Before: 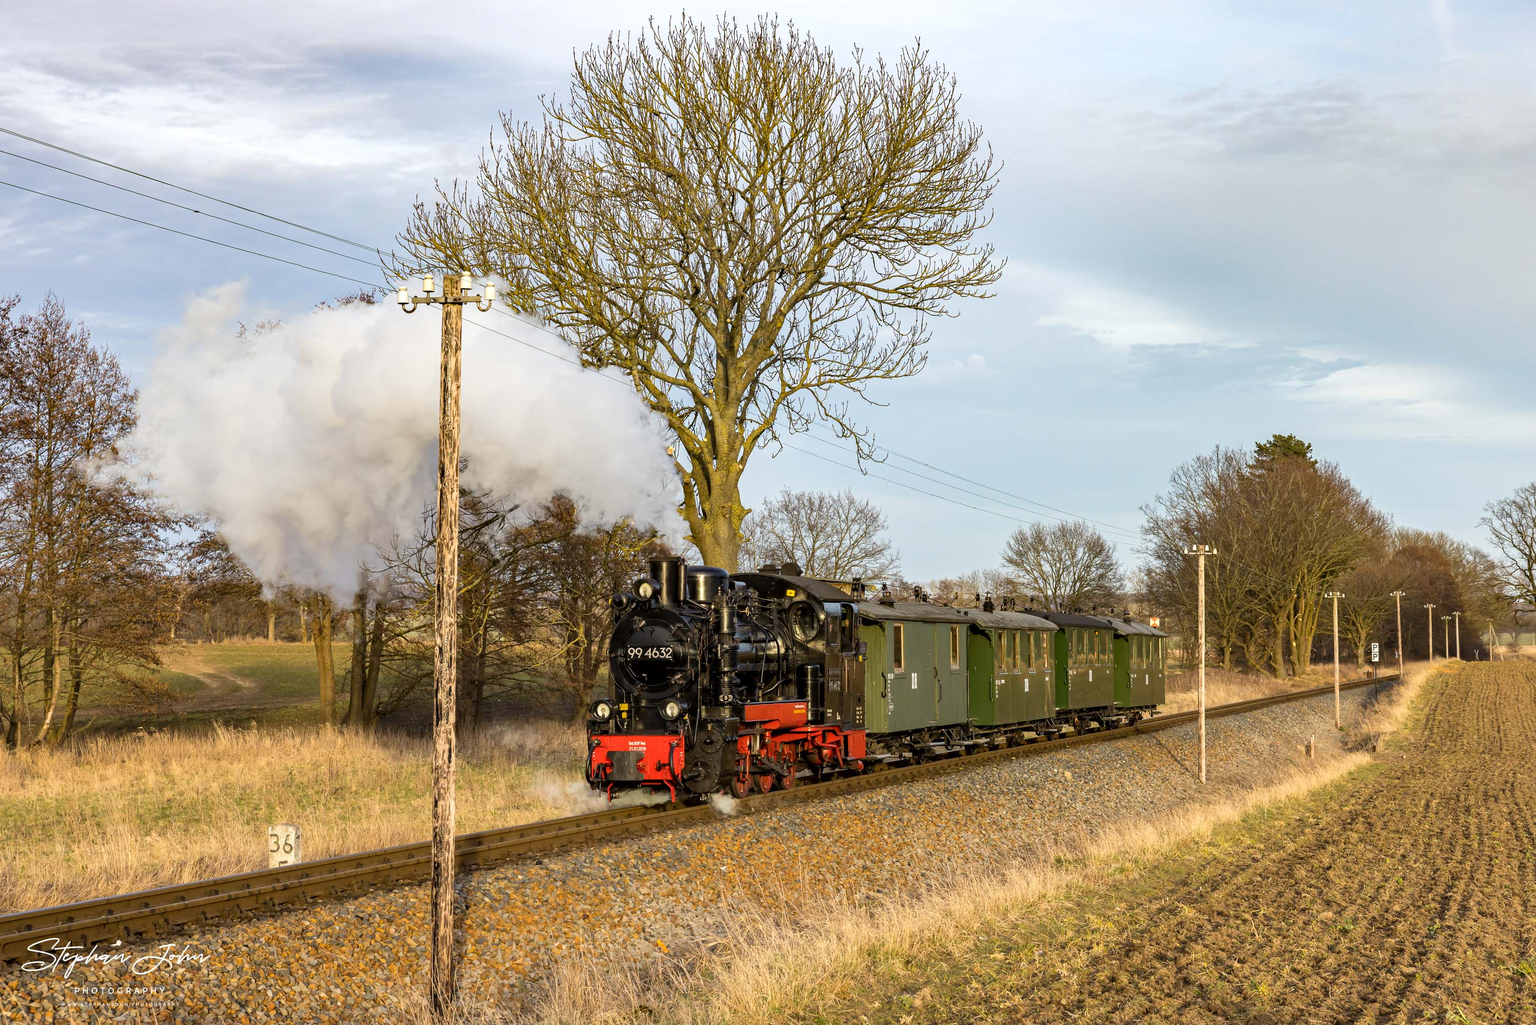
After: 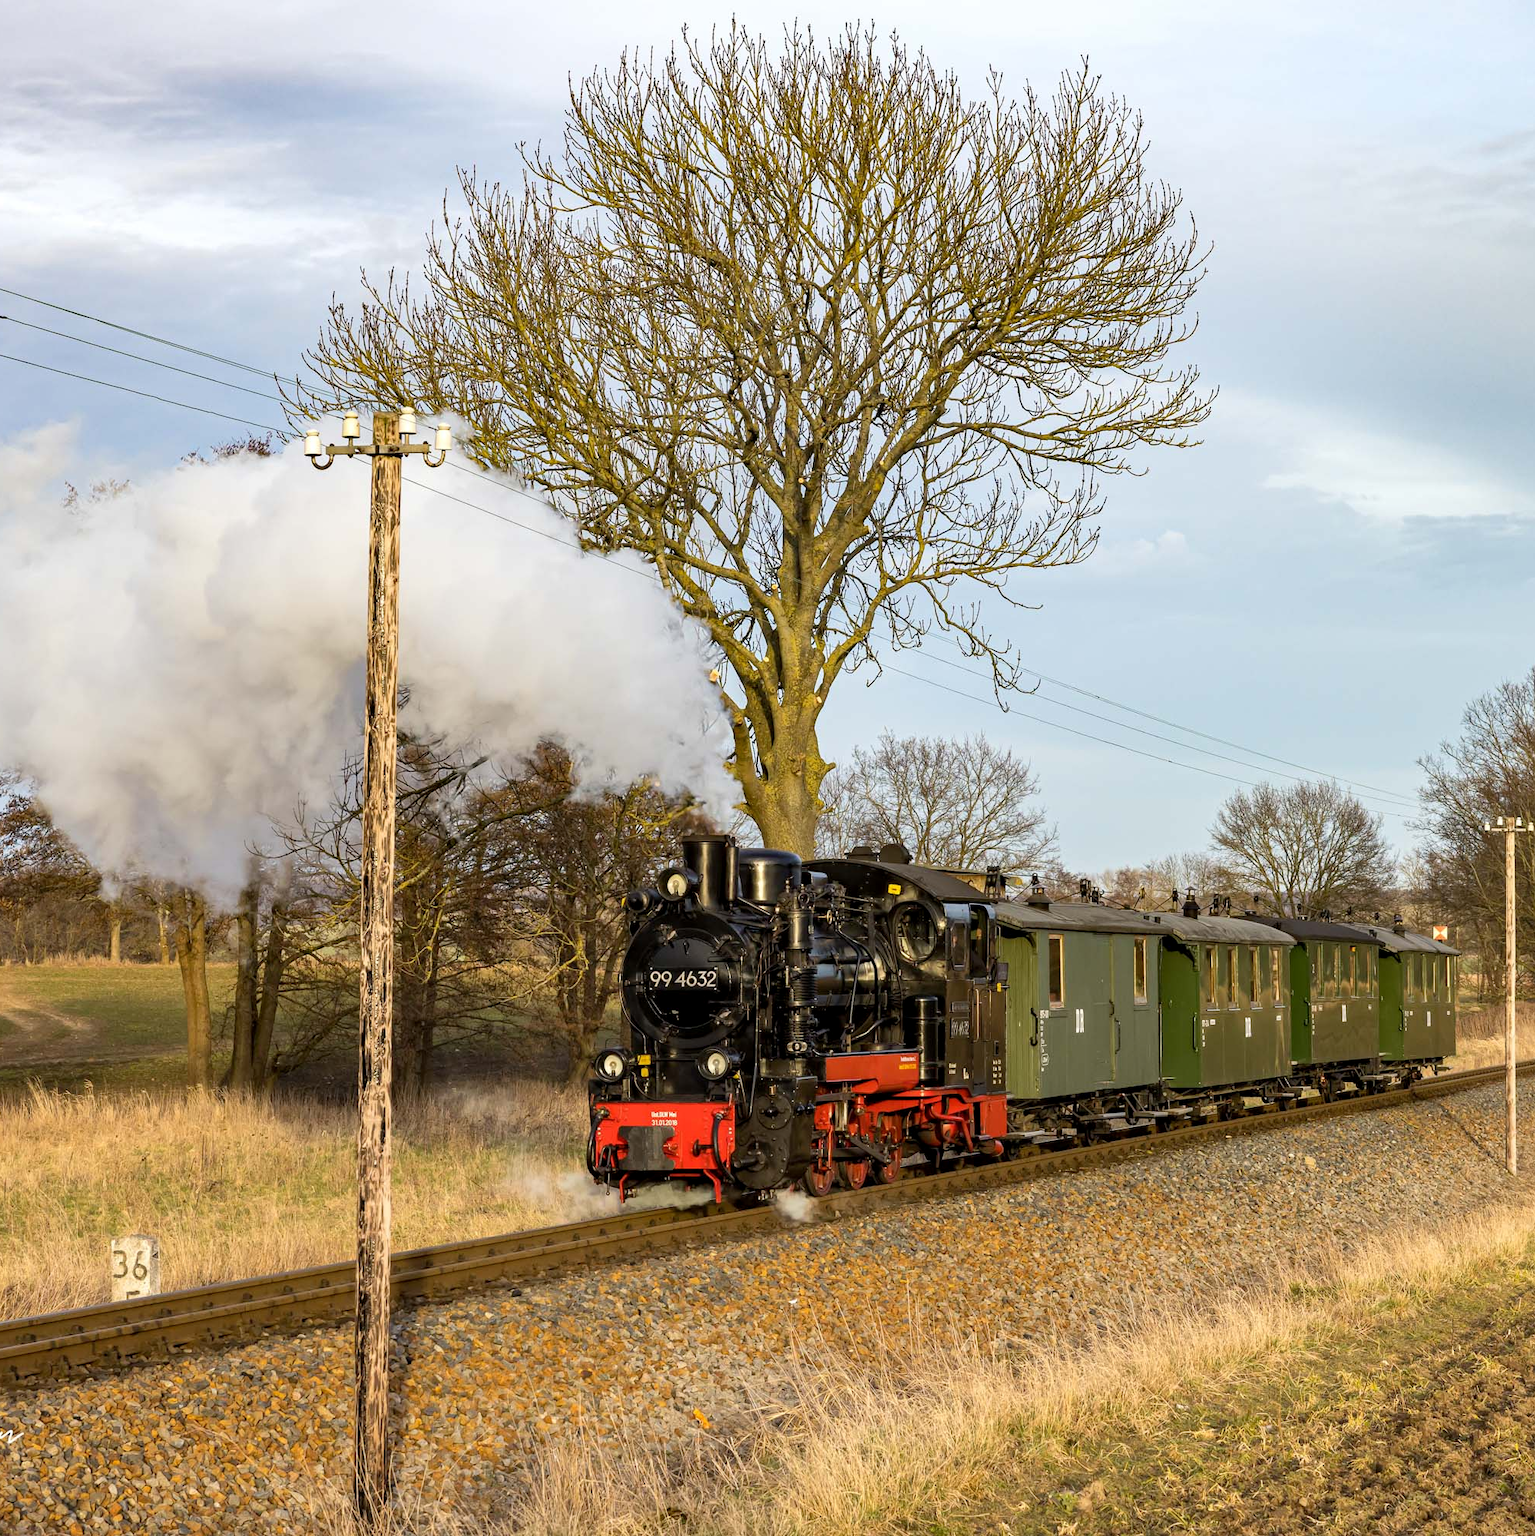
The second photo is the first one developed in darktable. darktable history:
crop and rotate: left 12.677%, right 20.664%
exposure: black level correction 0.001, compensate highlight preservation false
